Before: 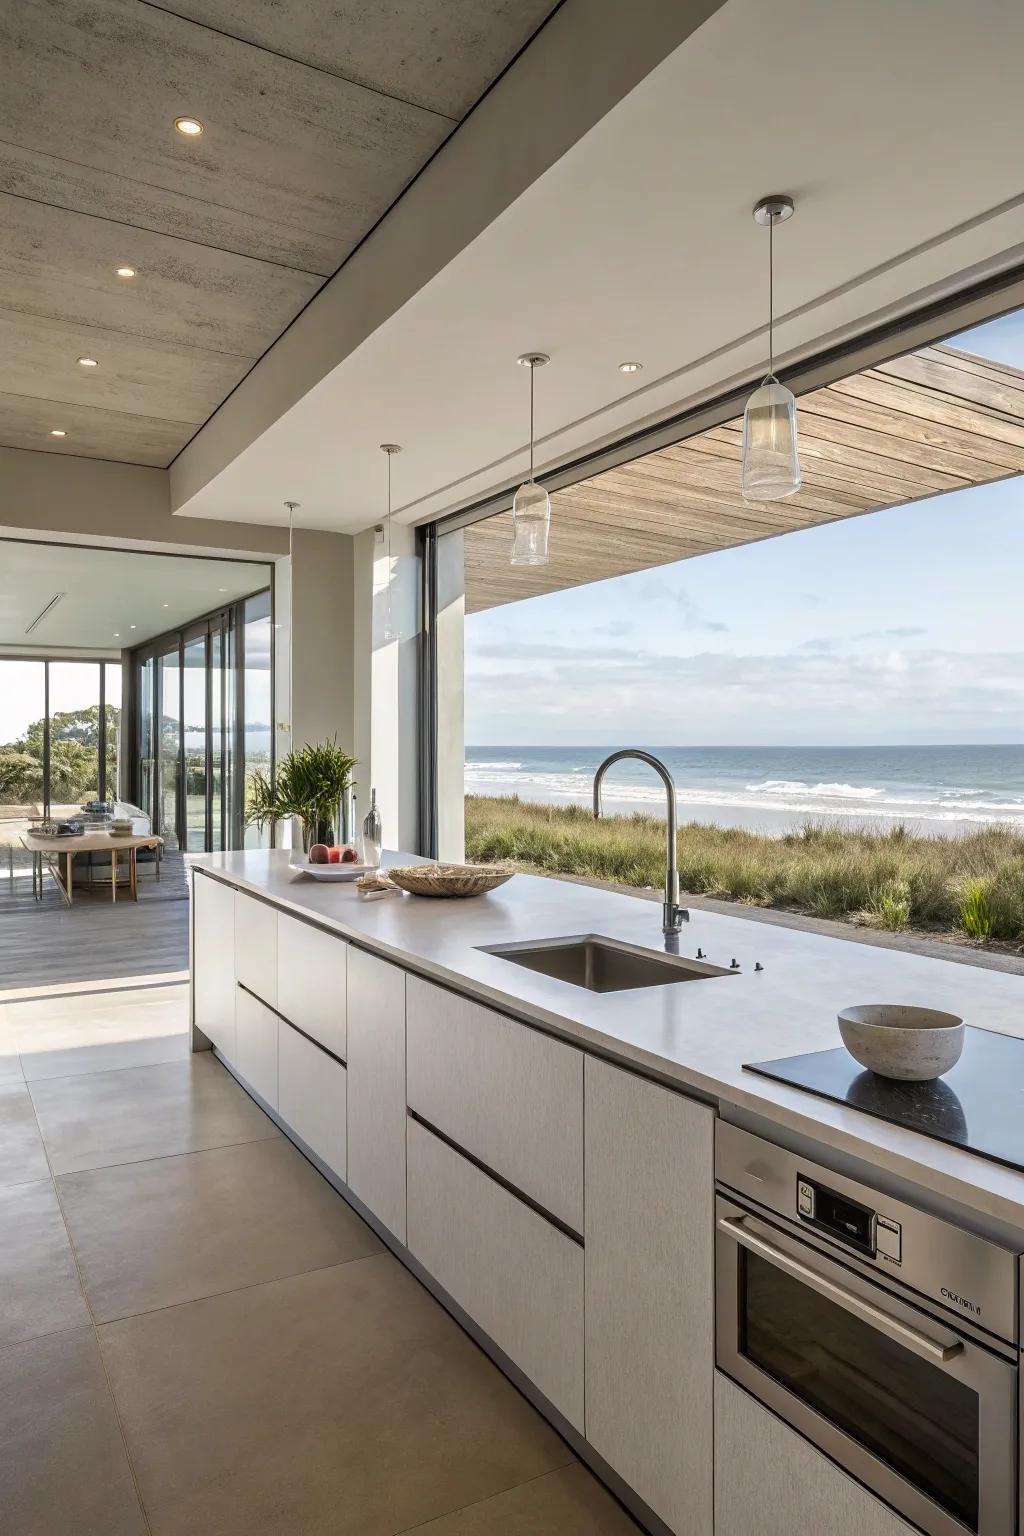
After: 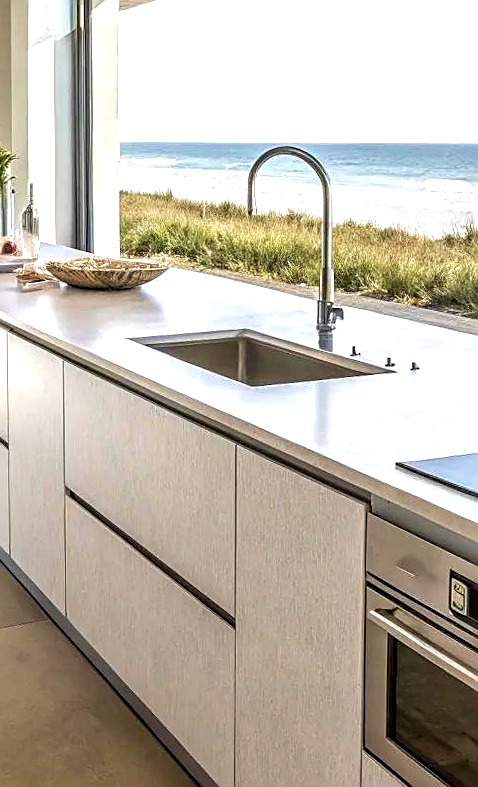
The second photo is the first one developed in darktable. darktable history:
local contrast: highlights 61%, detail 143%, midtone range 0.428
rotate and perspective: rotation 0.062°, lens shift (vertical) 0.115, lens shift (horizontal) -0.133, crop left 0.047, crop right 0.94, crop top 0.061, crop bottom 0.94
velvia: strength 30%
sharpen: on, module defaults
exposure: black level correction 0, exposure 0.7 EV, compensate exposure bias true, compensate highlight preservation false
crop: left 29.672%, top 41.786%, right 20.851%, bottom 3.487%
